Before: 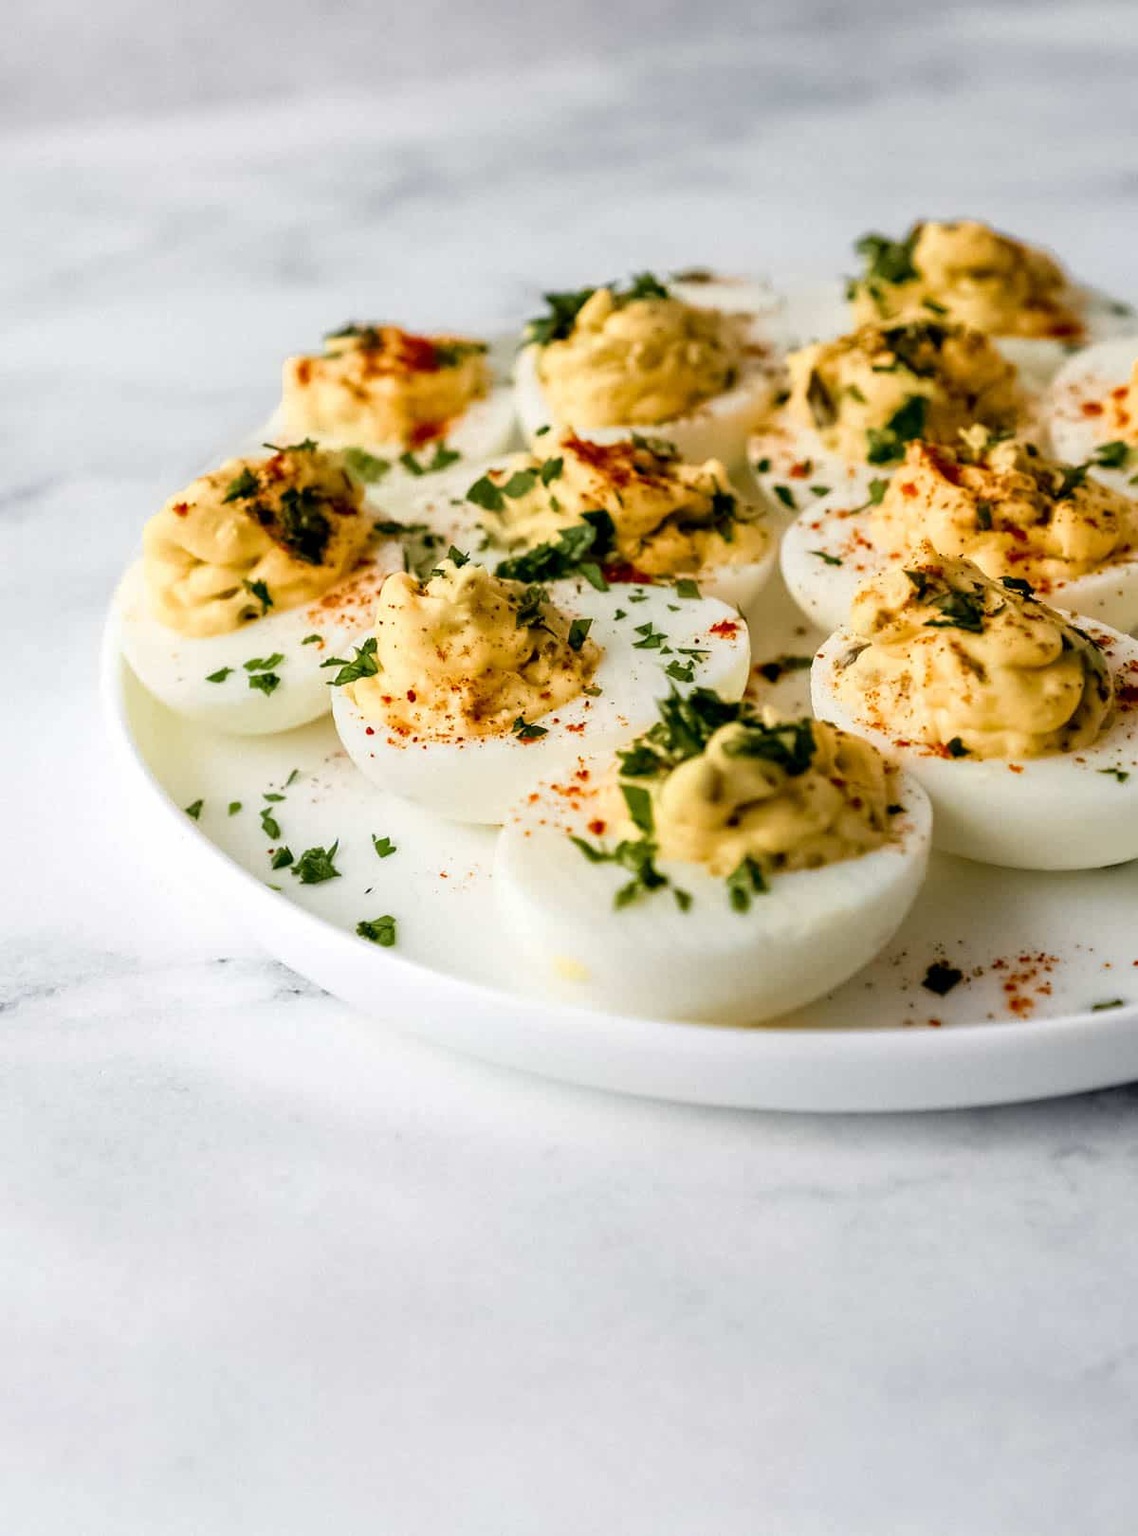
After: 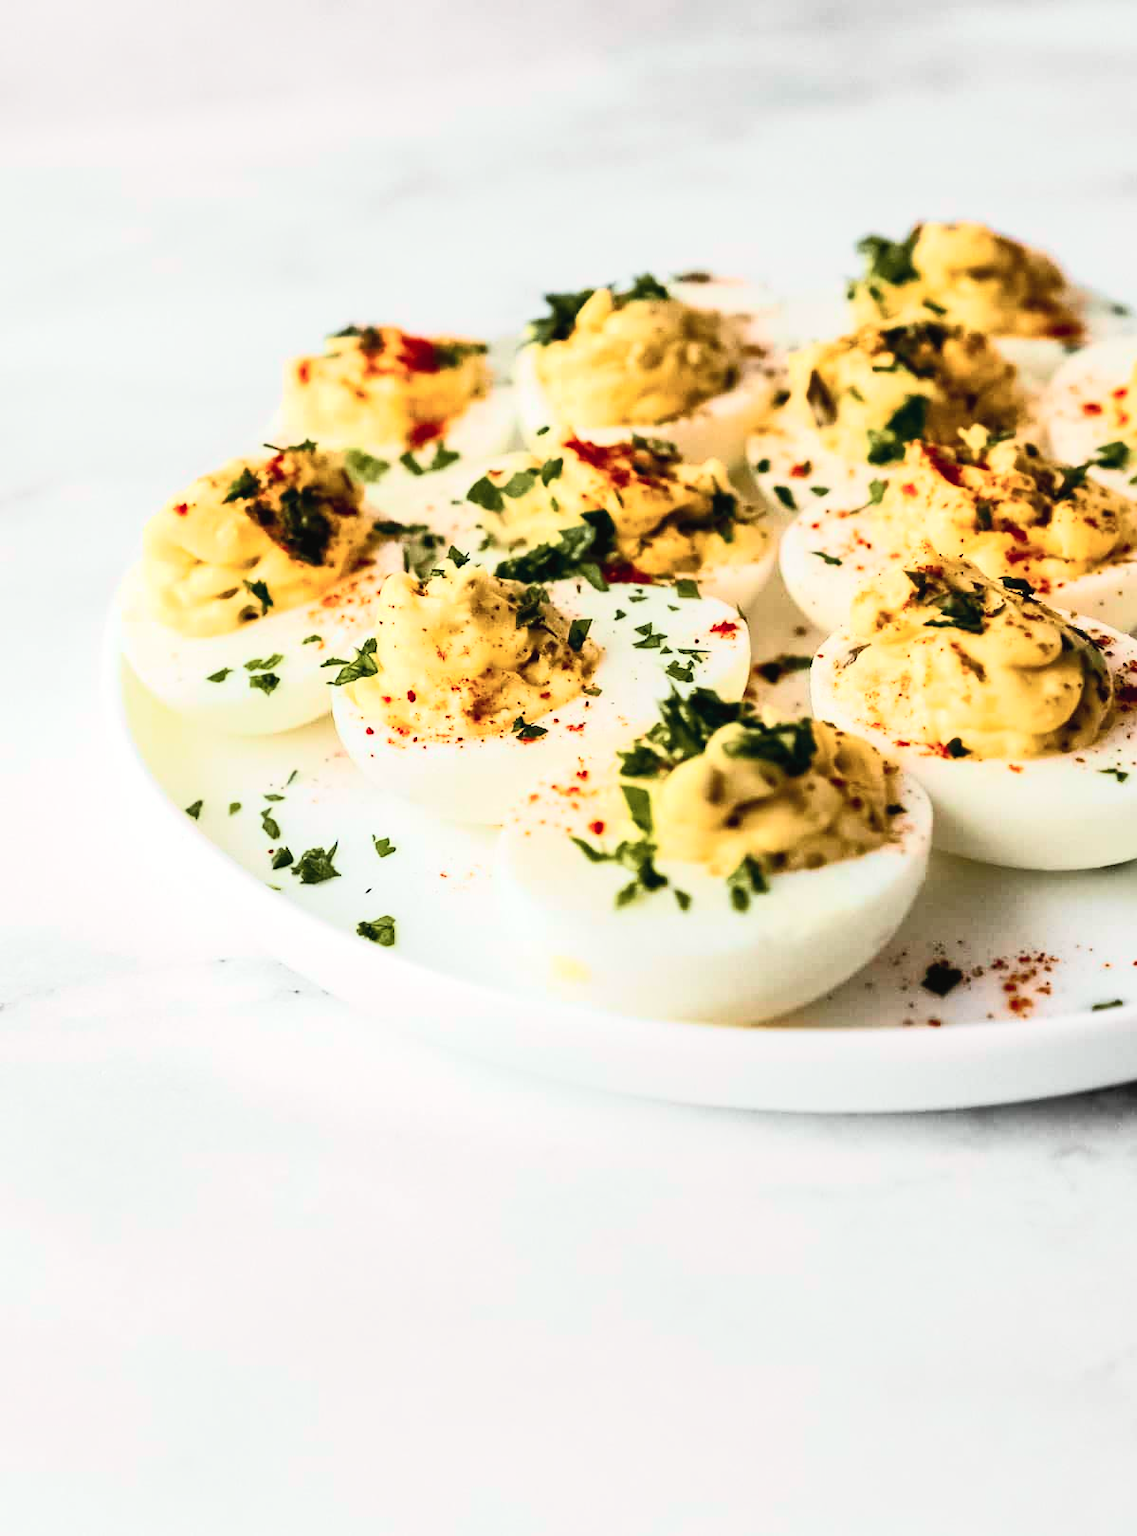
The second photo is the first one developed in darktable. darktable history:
tone equalizer: -8 EV -0.377 EV, -7 EV -0.426 EV, -6 EV -0.341 EV, -5 EV -0.194 EV, -3 EV 0.21 EV, -2 EV 0.361 EV, -1 EV 0.375 EV, +0 EV 0.396 EV, edges refinement/feathering 500, mask exposure compensation -1.57 EV, preserve details no
tone curve: curves: ch0 [(0, 0.026) (0.172, 0.194) (0.398, 0.437) (0.469, 0.544) (0.612, 0.741) (0.845, 0.926) (1, 0.968)]; ch1 [(0, 0) (0.437, 0.453) (0.472, 0.467) (0.502, 0.502) (0.531, 0.546) (0.574, 0.583) (0.617, 0.64) (0.699, 0.749) (0.859, 0.919) (1, 1)]; ch2 [(0, 0) (0.33, 0.301) (0.421, 0.443) (0.476, 0.502) (0.511, 0.504) (0.553, 0.553) (0.595, 0.586) (0.664, 0.664) (1, 1)], color space Lab, independent channels, preserve colors none
